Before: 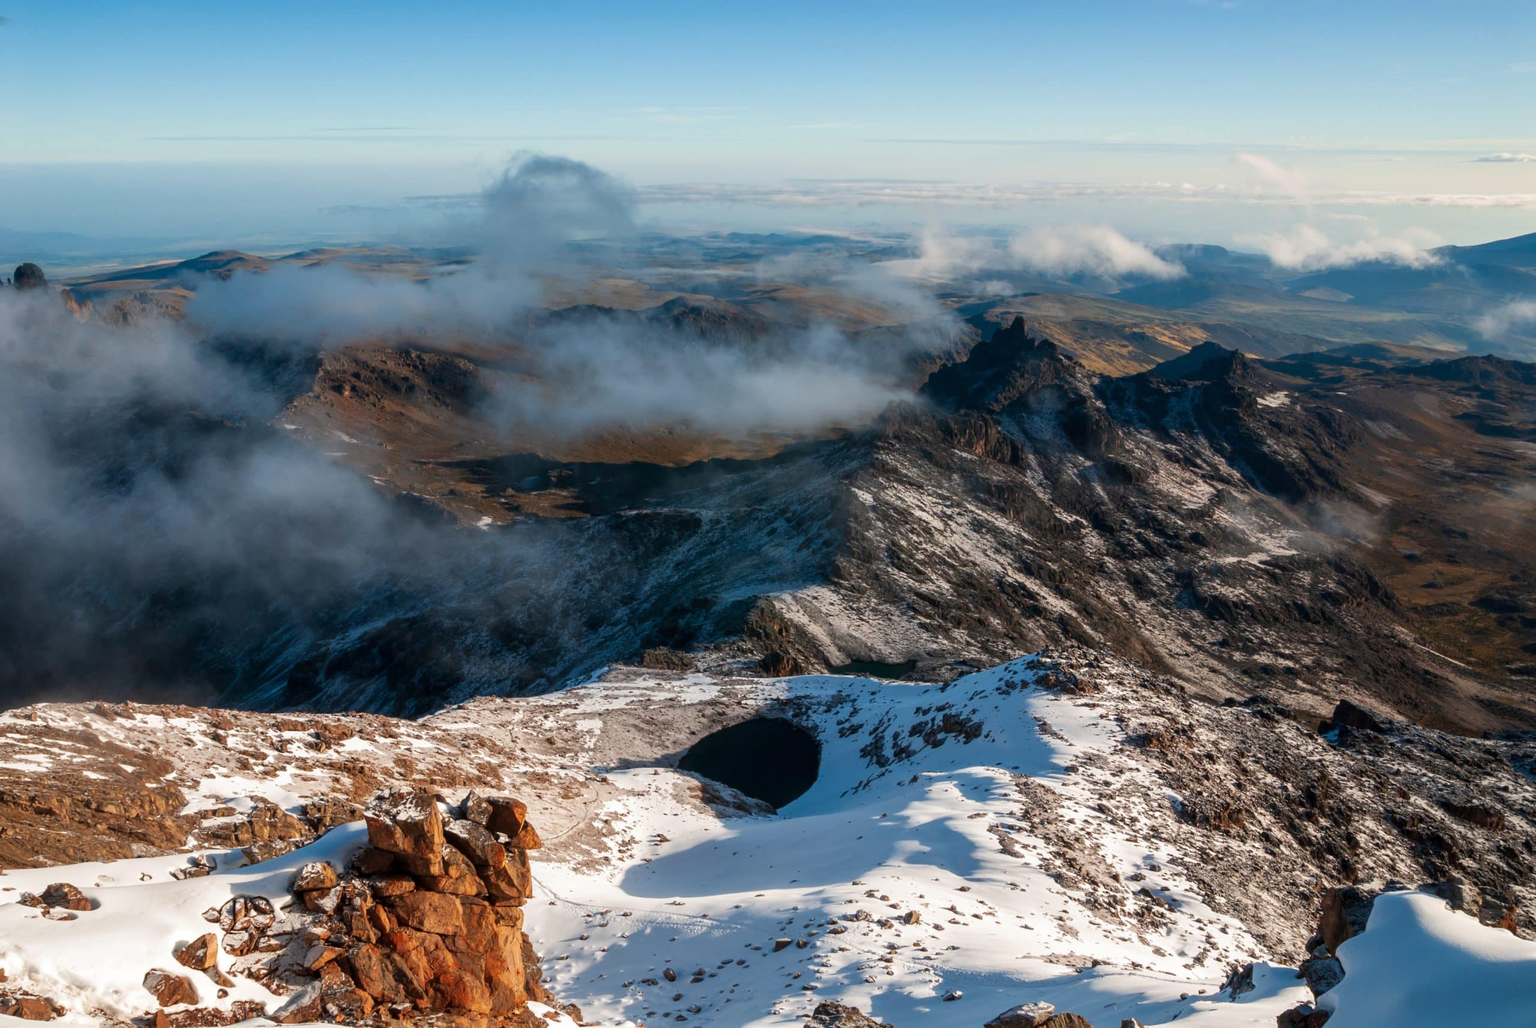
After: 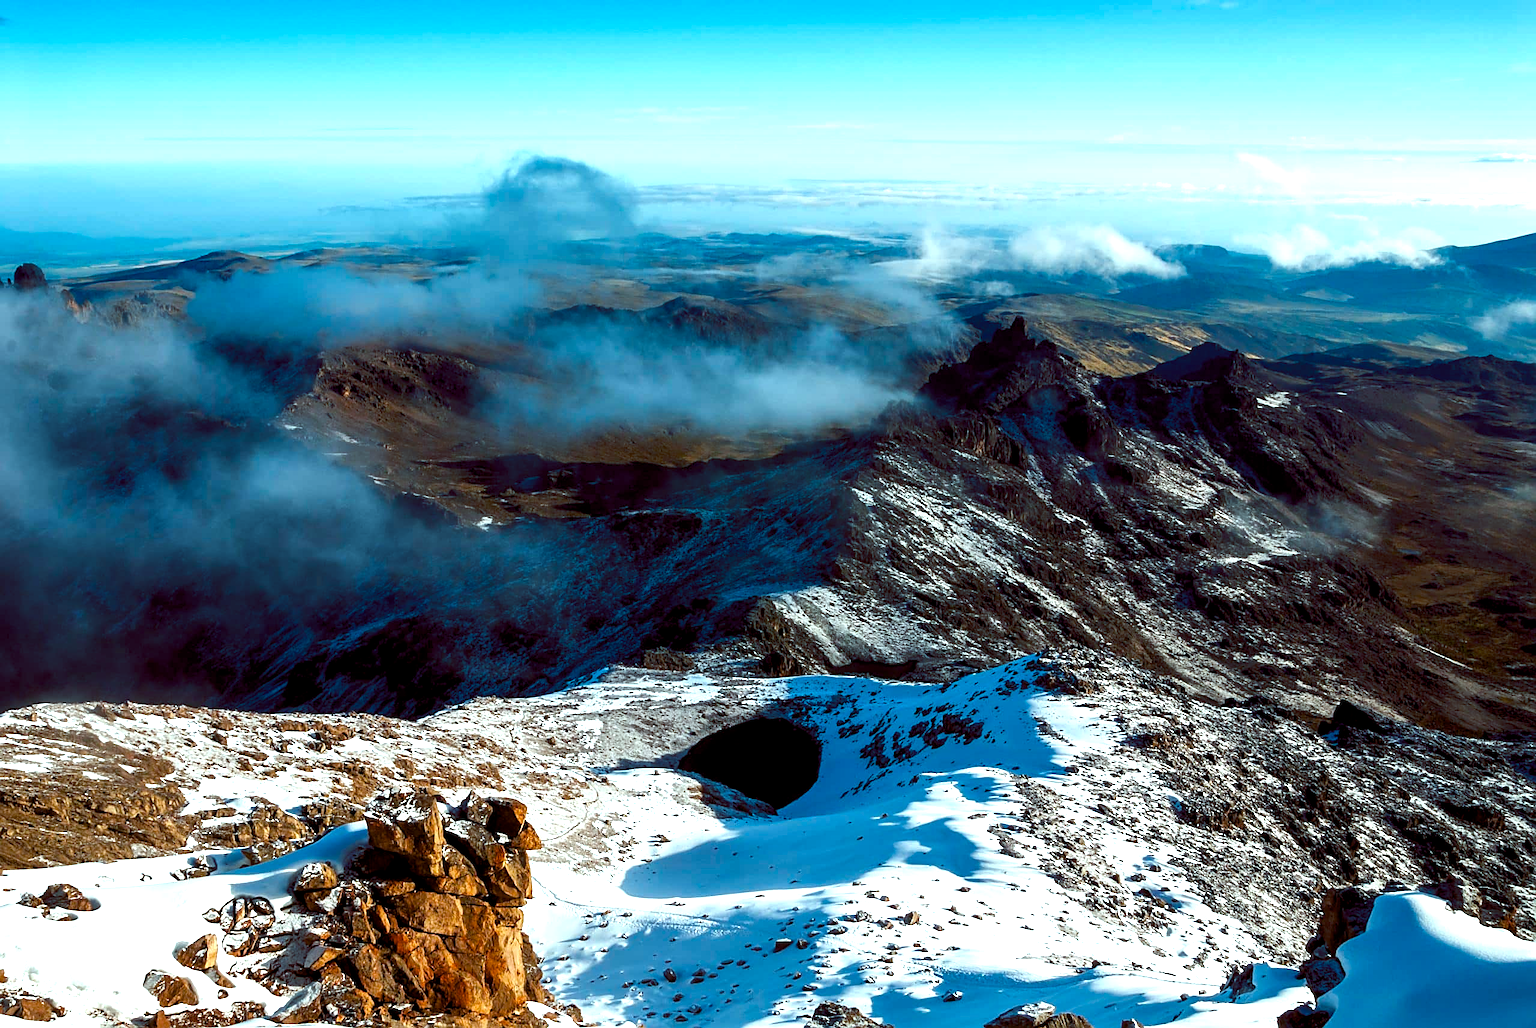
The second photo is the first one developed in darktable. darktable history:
color balance rgb: shadows lift › luminance -7.7%, shadows lift › chroma 2.13%, shadows lift › hue 200.79°, power › luminance -7.77%, power › chroma 2.27%, power › hue 220.69°, highlights gain › luminance 15.15%, highlights gain › chroma 4%, highlights gain › hue 209.35°, global offset › luminance -0.21%, global offset › chroma 0.27%, perceptual saturation grading › global saturation 24.42%, perceptual saturation grading › highlights -24.42%, perceptual saturation grading › mid-tones 24.42%, perceptual saturation grading › shadows 40%, perceptual brilliance grading › global brilliance -5%, perceptual brilliance grading › highlights 24.42%, perceptual brilliance grading › mid-tones 7%, perceptual brilliance grading › shadows -5%
sharpen: on, module defaults
